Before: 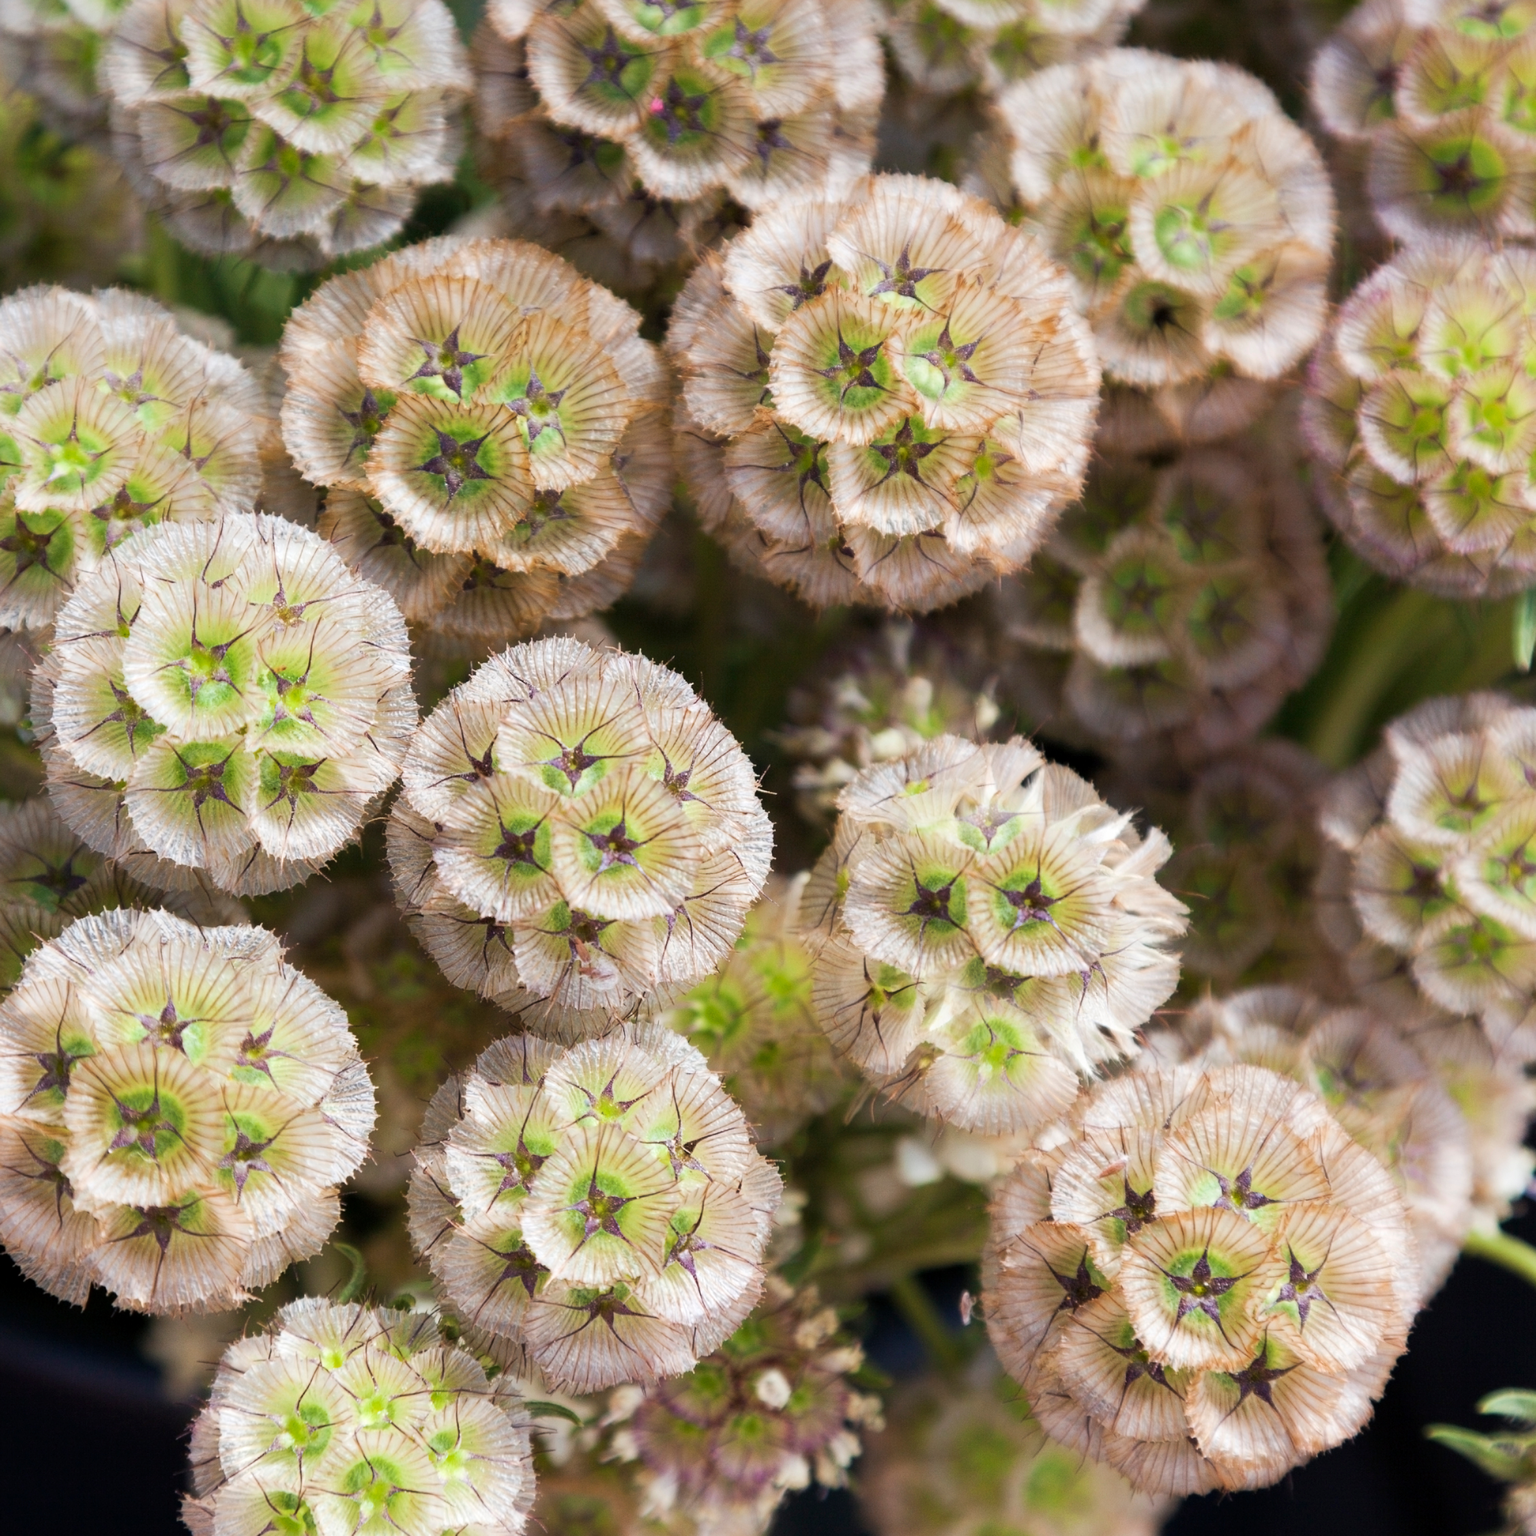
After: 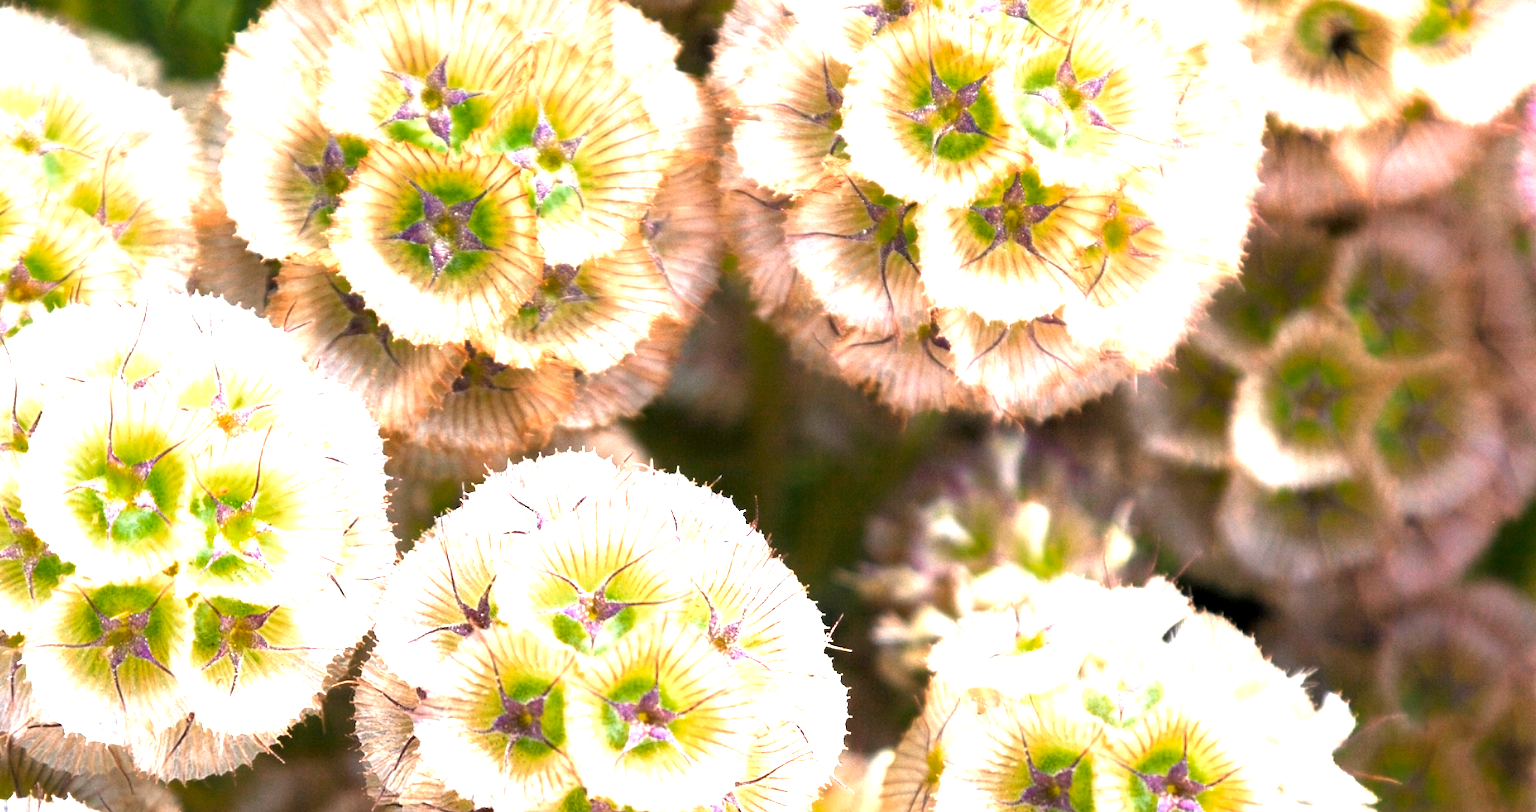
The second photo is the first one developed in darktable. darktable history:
tone equalizer: on, module defaults
exposure: black level correction 0.001, exposure 1.719 EV, compensate exposure bias true, compensate highlight preservation false
color zones: curves: ch0 [(0, 0.553) (0.123, 0.58) (0.23, 0.419) (0.468, 0.155) (0.605, 0.132) (0.723, 0.063) (0.833, 0.172) (0.921, 0.468)]; ch1 [(0.025, 0.645) (0.229, 0.584) (0.326, 0.551) (0.537, 0.446) (0.599, 0.911) (0.708, 1) (0.805, 0.944)]; ch2 [(0.086, 0.468) (0.254, 0.464) (0.638, 0.564) (0.702, 0.592) (0.768, 0.564)]
levels: levels [0, 0.51, 1]
crop: left 7.036%, top 18.398%, right 14.379%, bottom 40.043%
